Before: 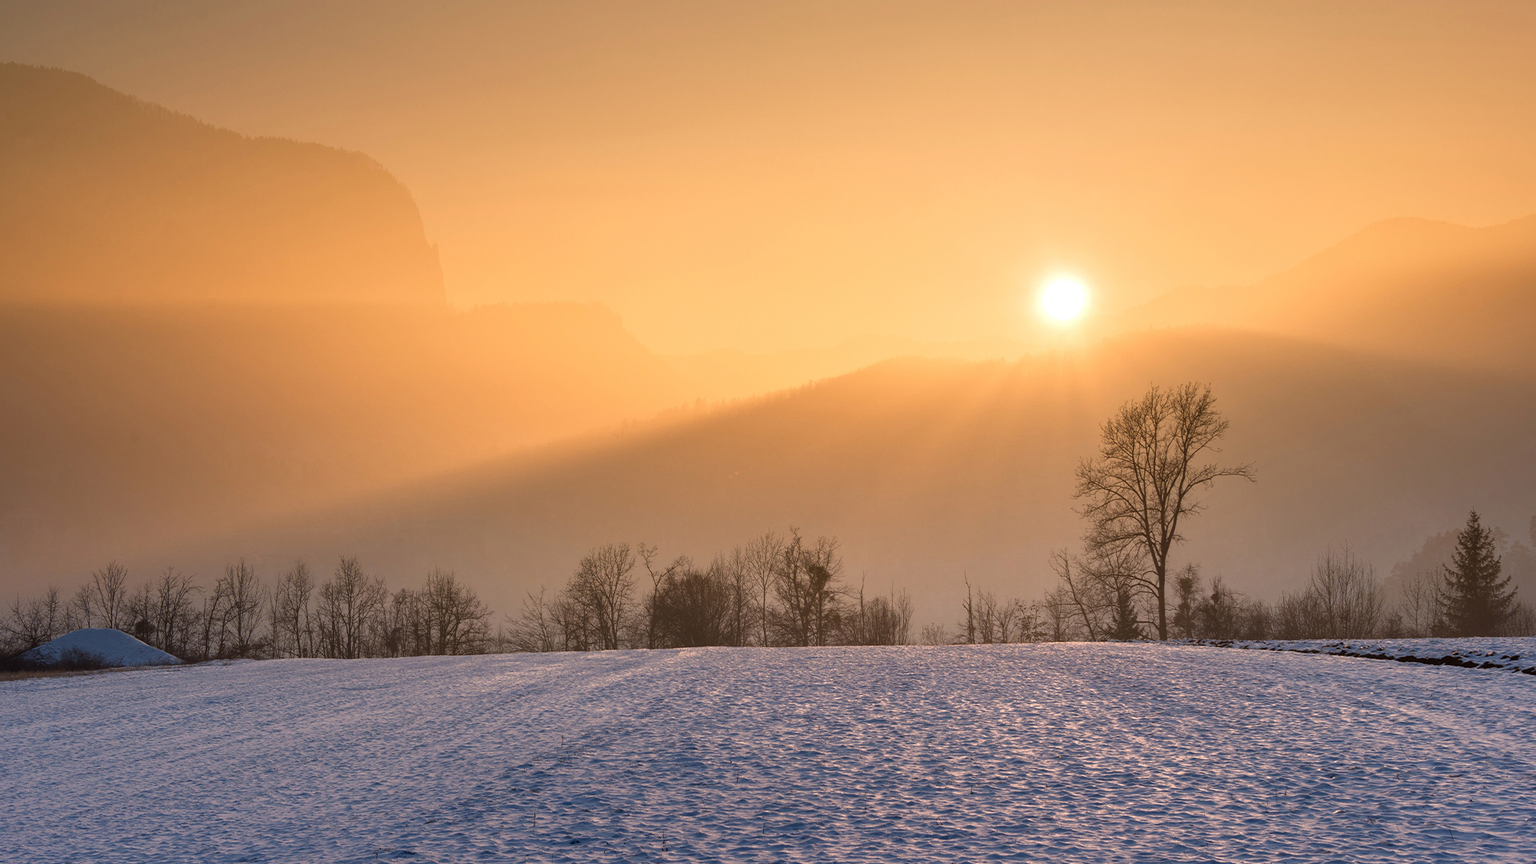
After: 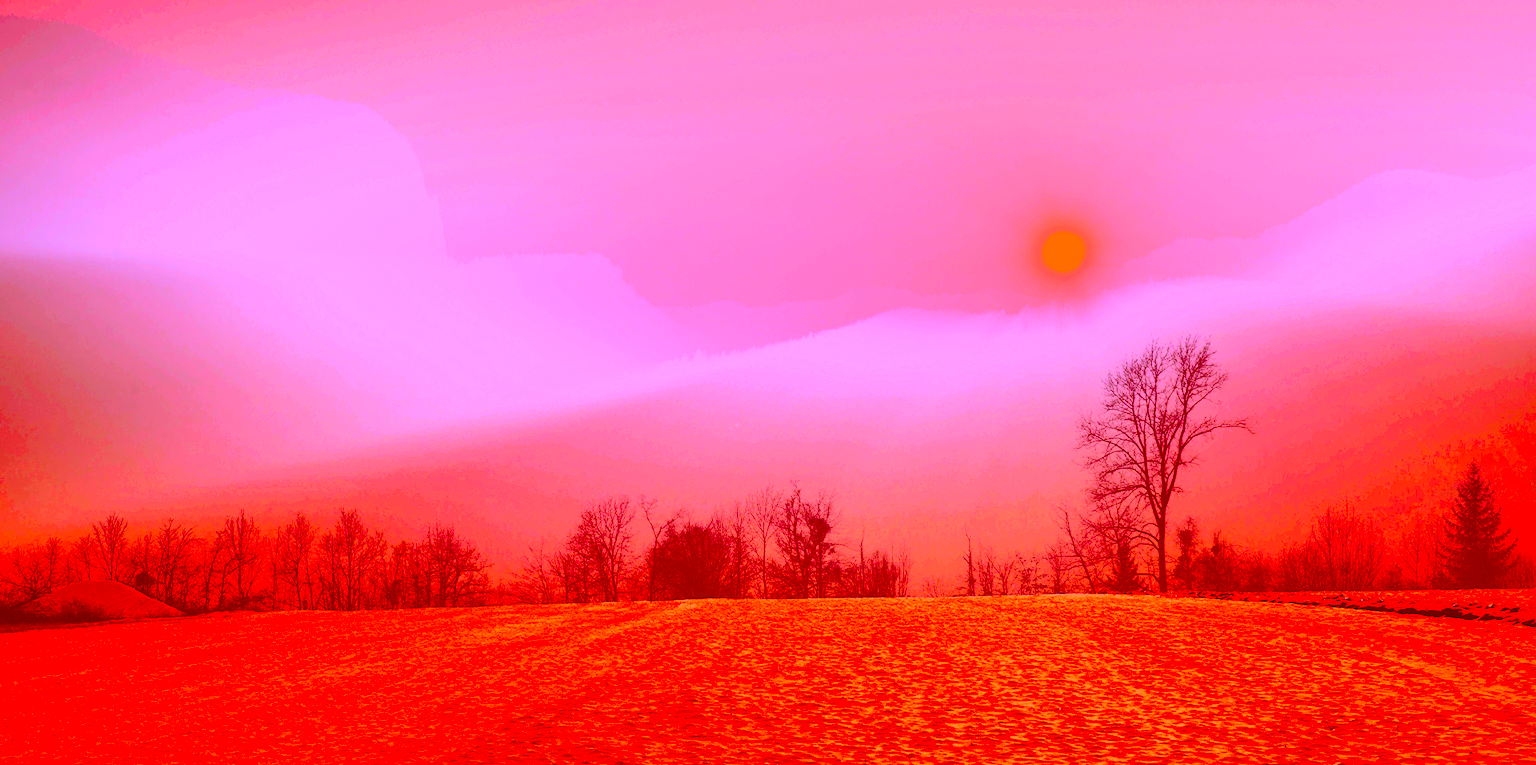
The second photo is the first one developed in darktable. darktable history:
color correction: highlights a* -39.51, highlights b* -39.46, shadows a* -39.32, shadows b* -39.75, saturation -2.95
tone curve: curves: ch0 [(0, 0) (0.055, 0.057) (0.258, 0.307) (0.434, 0.543) (0.517, 0.657) (0.745, 0.874) (1, 1)]; ch1 [(0, 0) (0.346, 0.307) (0.418, 0.383) (0.46, 0.439) (0.482, 0.493) (0.502, 0.497) (0.517, 0.506) (0.55, 0.561) (0.588, 0.61) (0.646, 0.688) (1, 1)]; ch2 [(0, 0) (0.346, 0.34) (0.431, 0.45) (0.485, 0.499) (0.5, 0.503) (0.527, 0.508) (0.545, 0.562) (0.679, 0.706) (1, 1)], preserve colors none
crop and rotate: top 5.587%, bottom 5.779%
